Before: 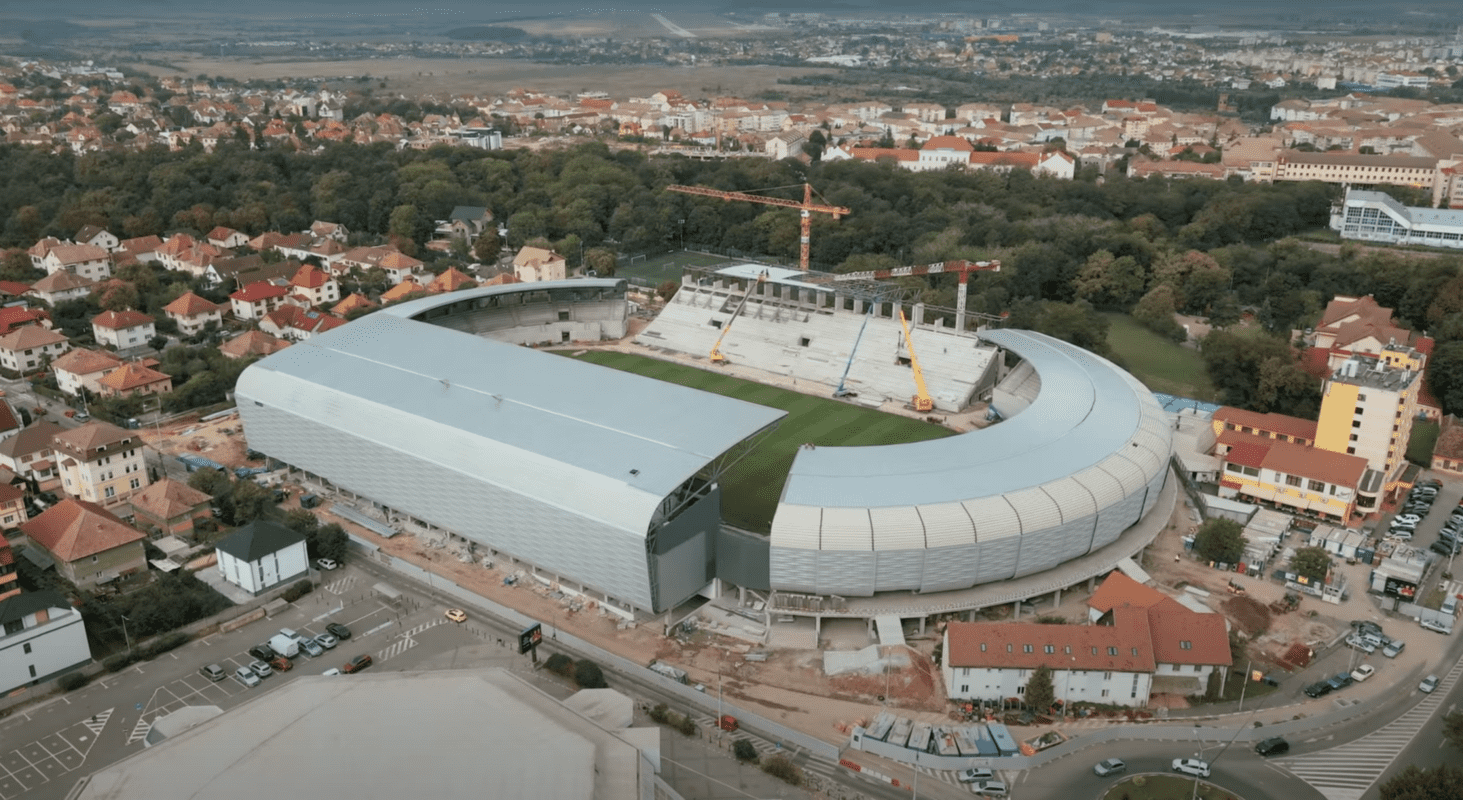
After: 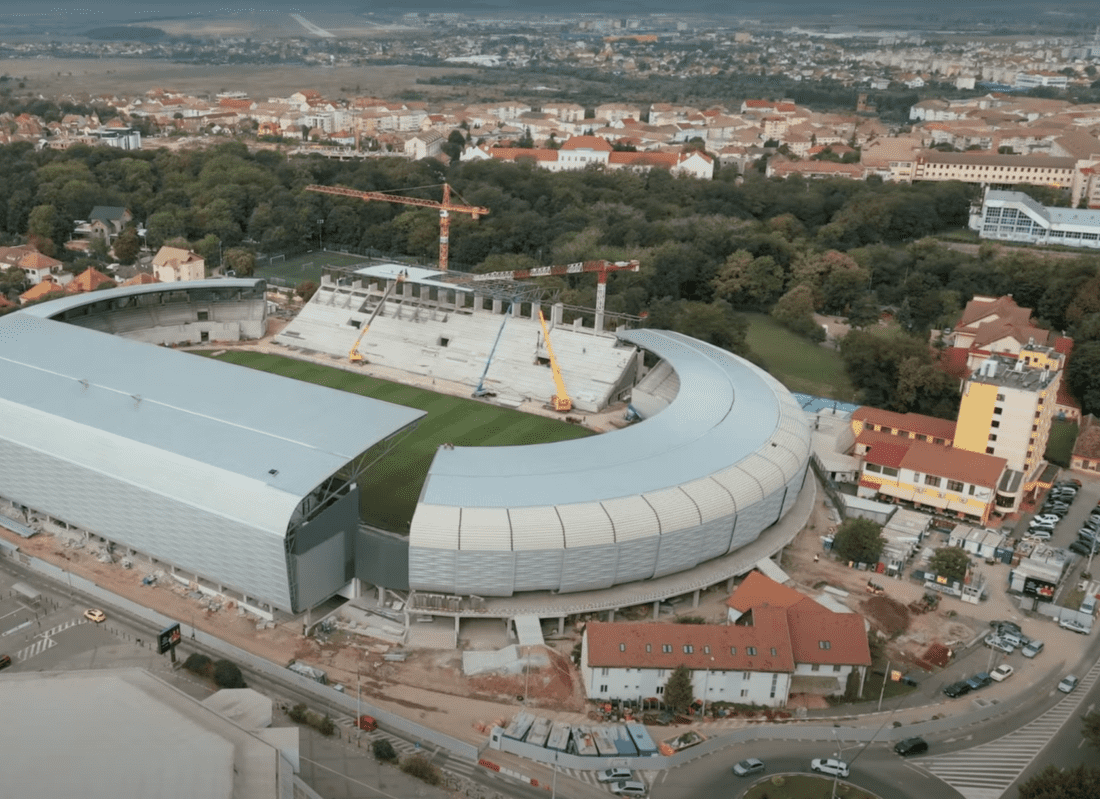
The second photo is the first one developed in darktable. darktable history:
crop and rotate: left 24.793%
